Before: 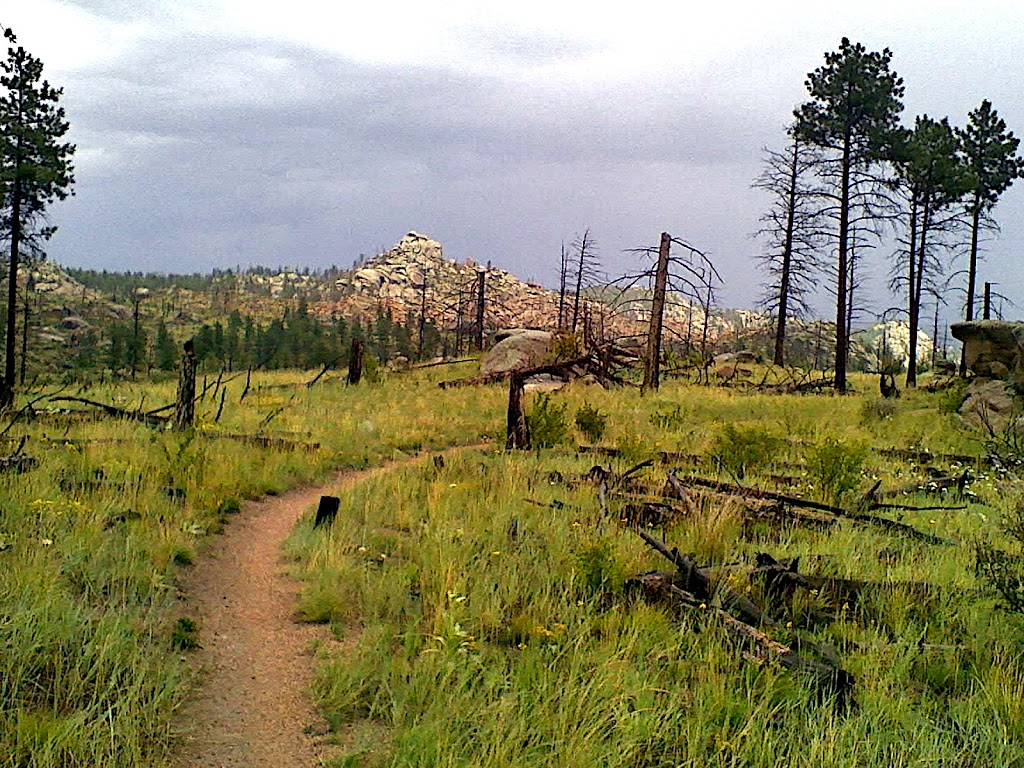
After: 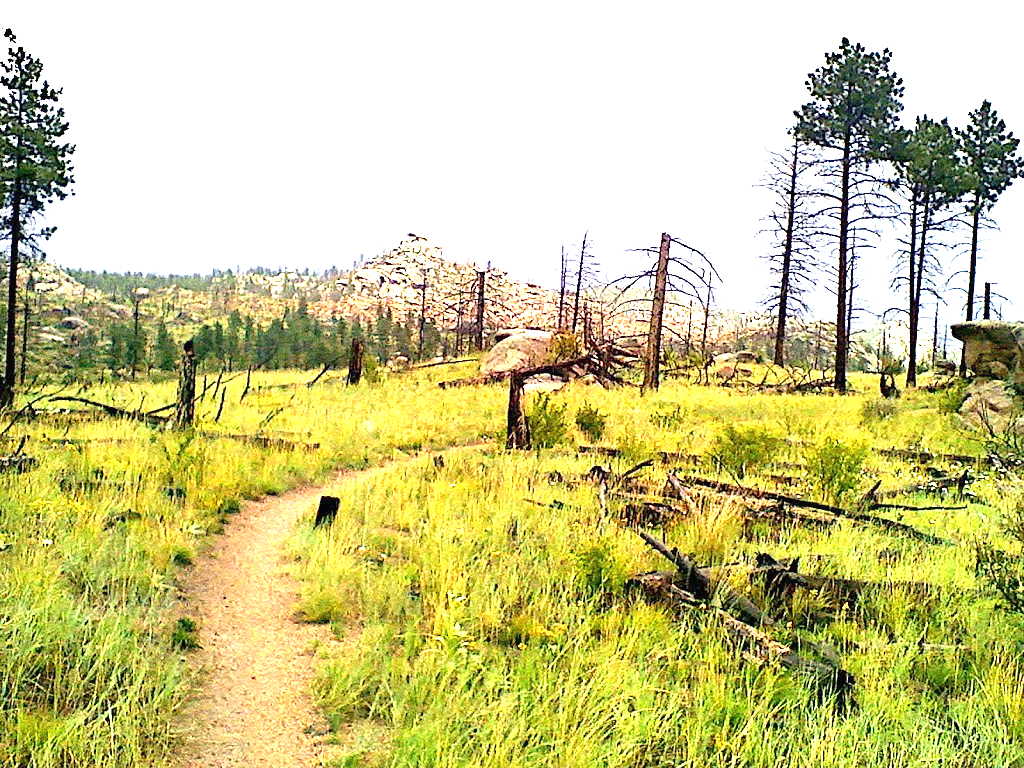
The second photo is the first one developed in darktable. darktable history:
grain: coarseness 0.09 ISO, strength 40%
exposure: black level correction 0, exposure 1.9 EV, compensate highlight preservation false
